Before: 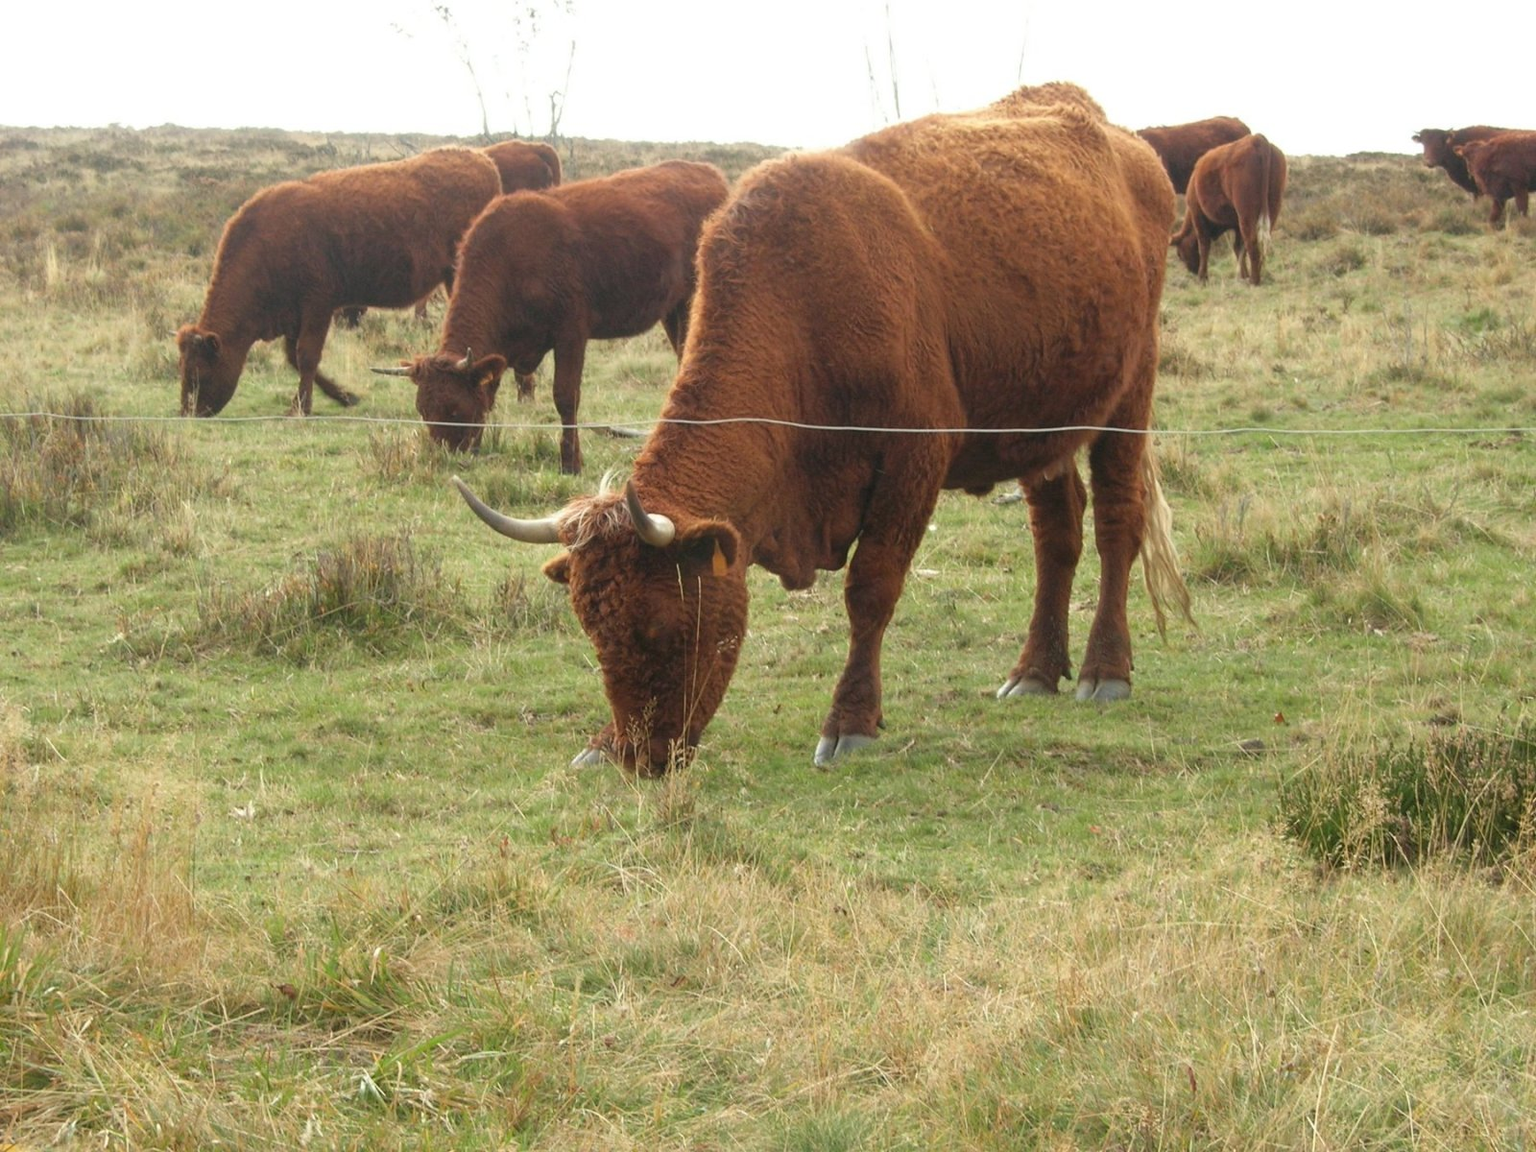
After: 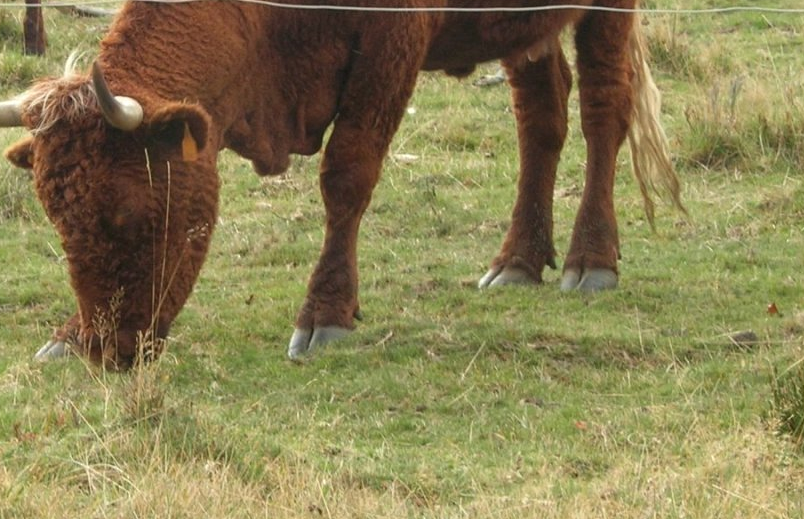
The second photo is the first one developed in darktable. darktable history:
crop: left 35.03%, top 36.625%, right 14.663%, bottom 20.057%
local contrast: highlights 100%, shadows 100%, detail 120%, midtone range 0.2
